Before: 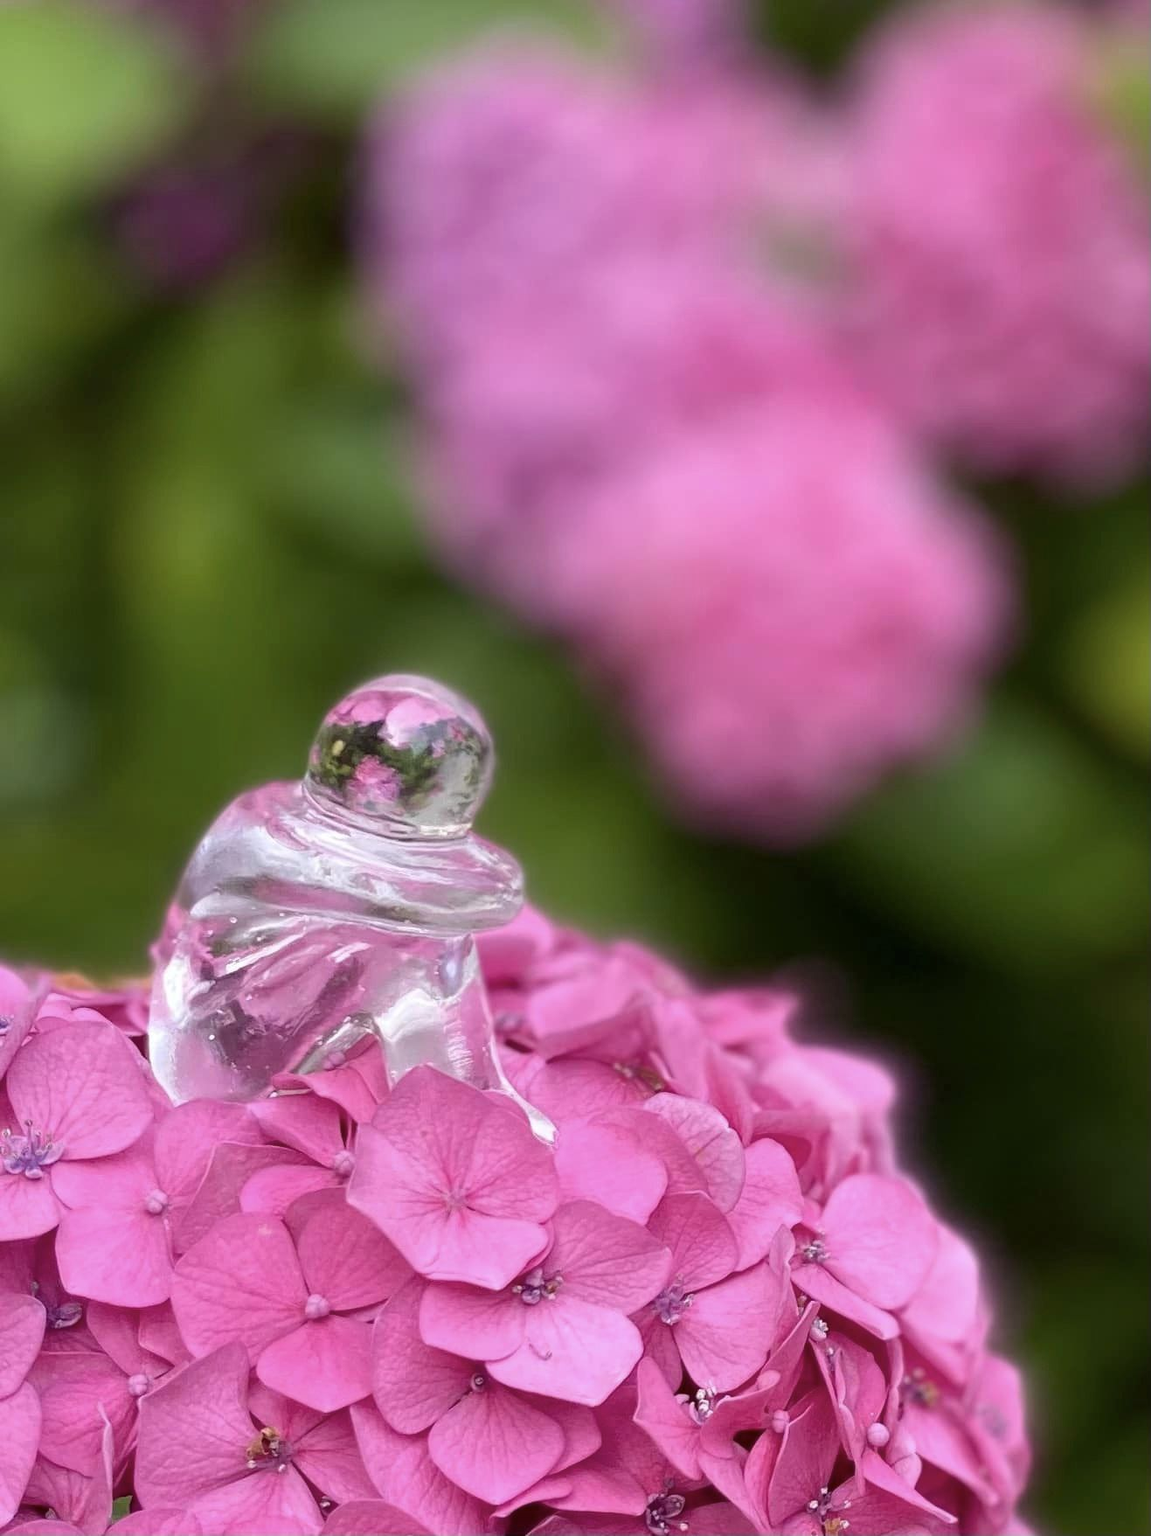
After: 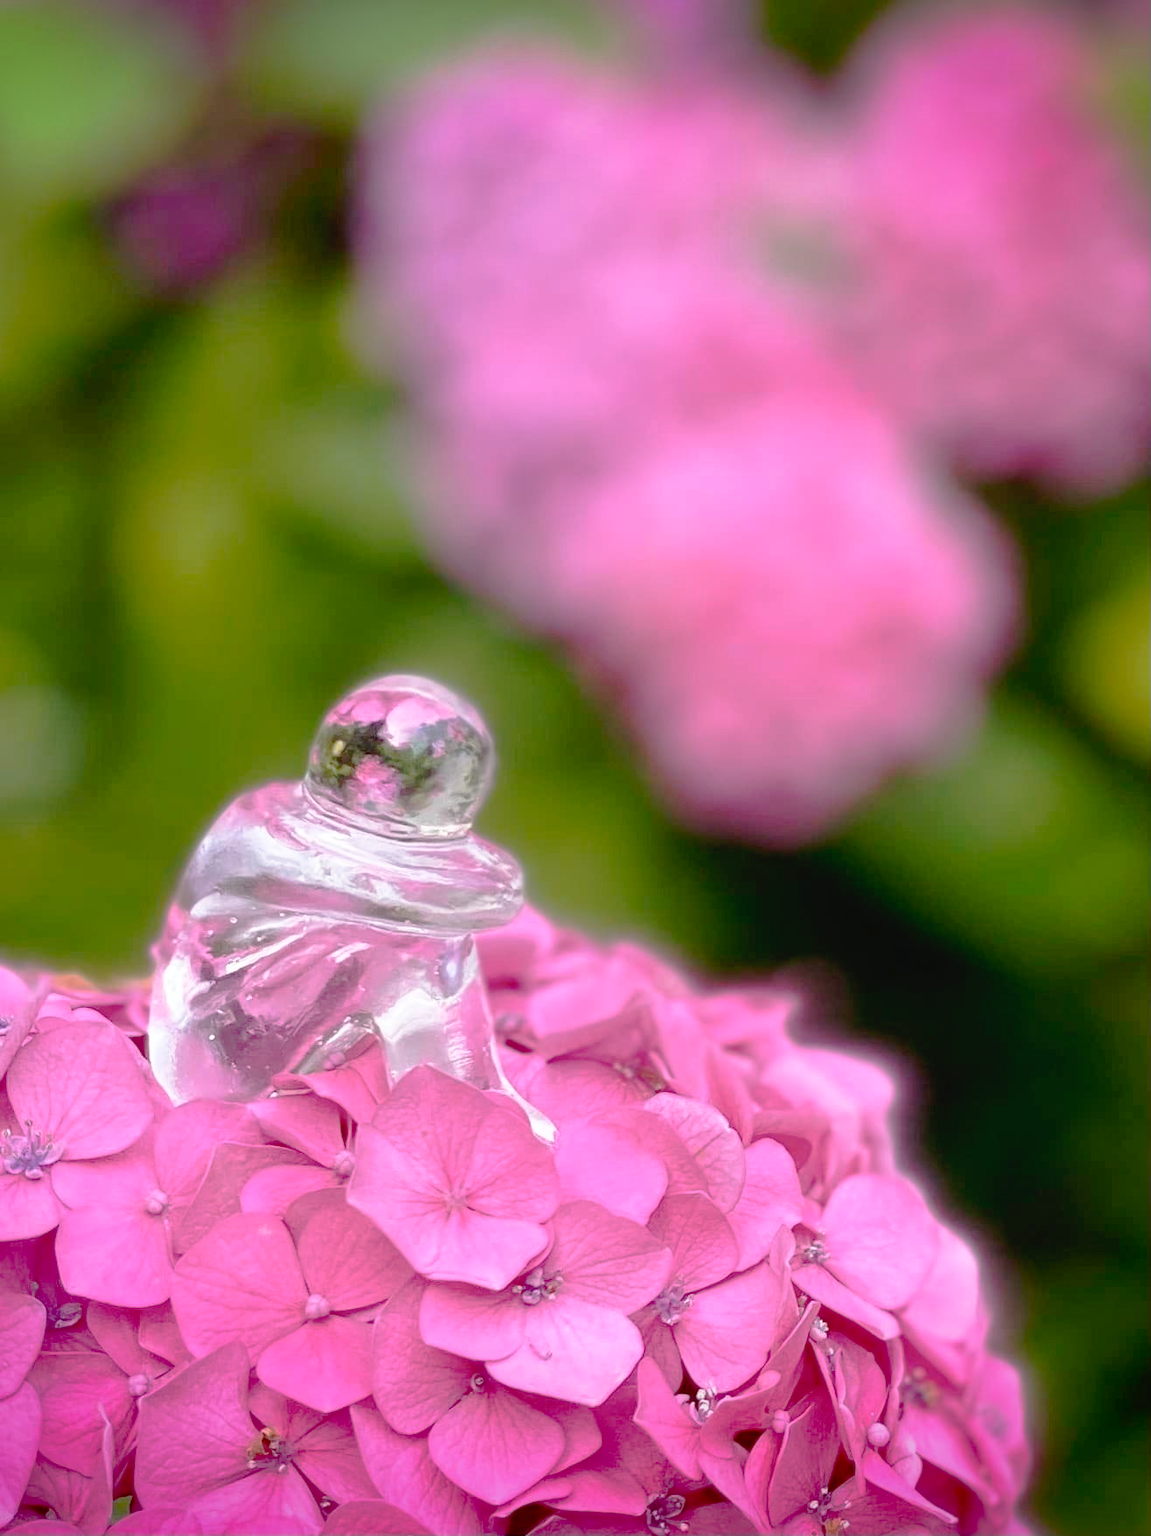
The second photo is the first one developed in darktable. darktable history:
vignetting: fall-off start 88.53%, fall-off radius 44.2%, saturation 0.376, width/height ratio 1.161
tone curve: curves: ch0 [(0, 0) (0.003, 0.03) (0.011, 0.03) (0.025, 0.033) (0.044, 0.038) (0.069, 0.057) (0.1, 0.109) (0.136, 0.174) (0.177, 0.243) (0.224, 0.313) (0.277, 0.391) (0.335, 0.464) (0.399, 0.515) (0.468, 0.563) (0.543, 0.616) (0.623, 0.679) (0.709, 0.766) (0.801, 0.865) (0.898, 0.948) (1, 1)], preserve colors none
